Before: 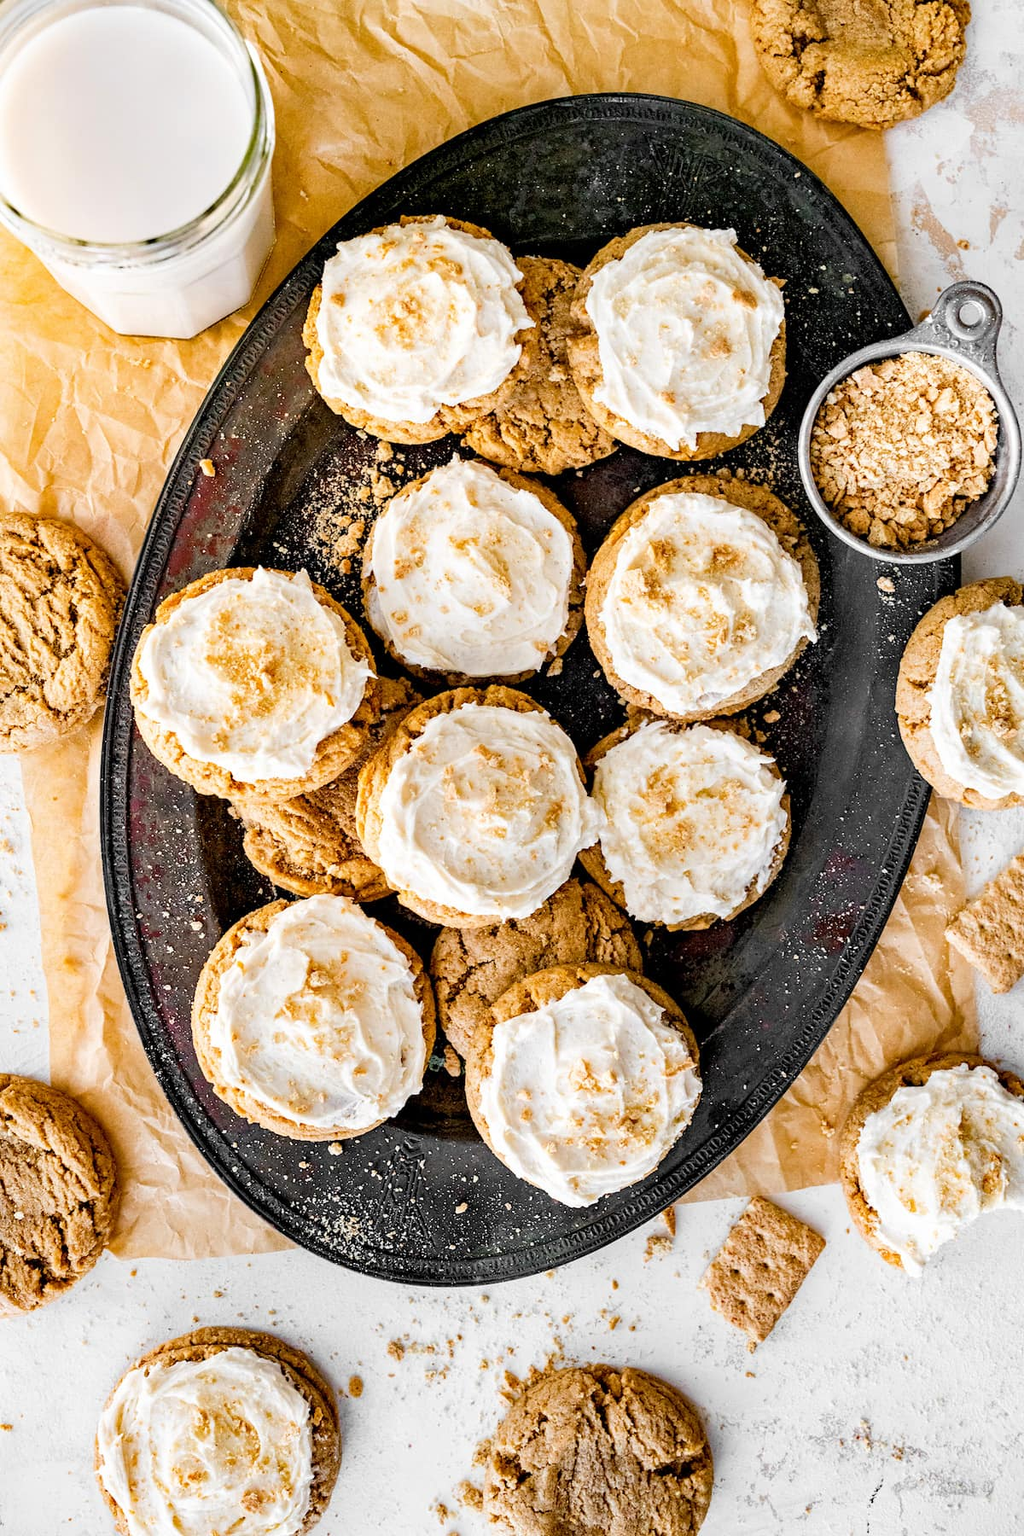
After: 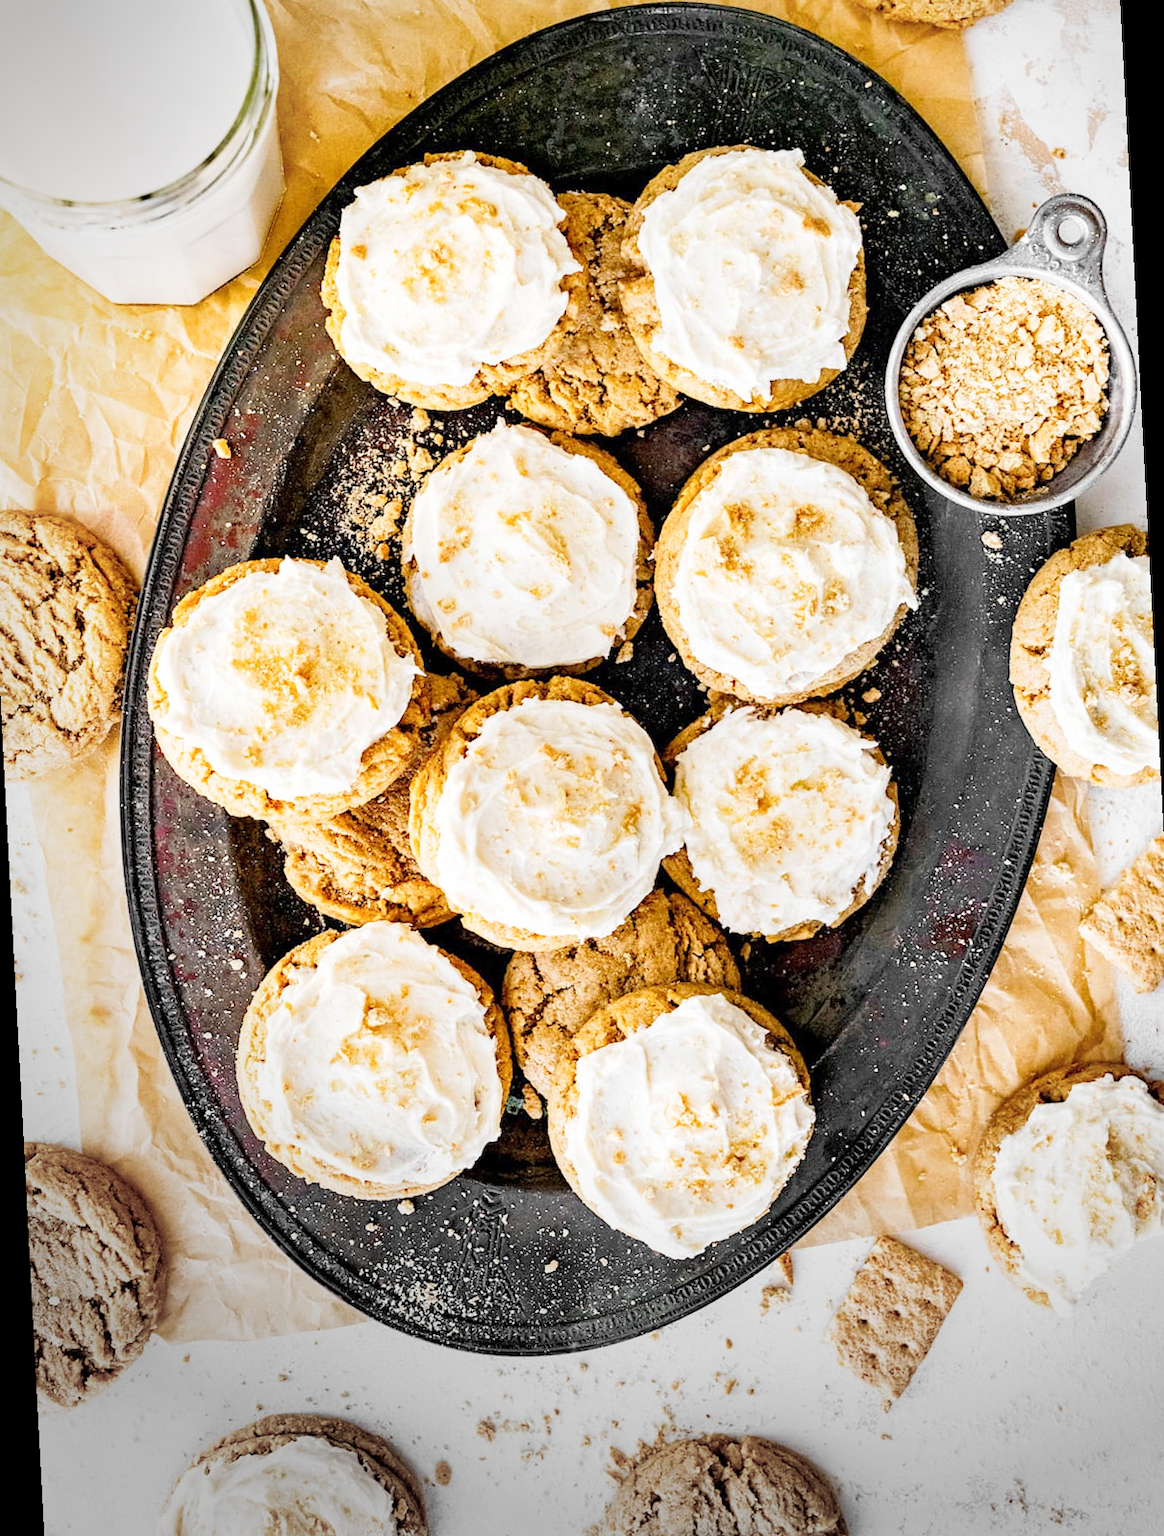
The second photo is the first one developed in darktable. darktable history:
rotate and perspective: rotation -3°, crop left 0.031, crop right 0.968, crop top 0.07, crop bottom 0.93
vignetting: fall-off start 73.57%, center (0.22, -0.235)
base curve: curves: ch0 [(0, 0) (0.204, 0.334) (0.55, 0.733) (1, 1)], preserve colors none
